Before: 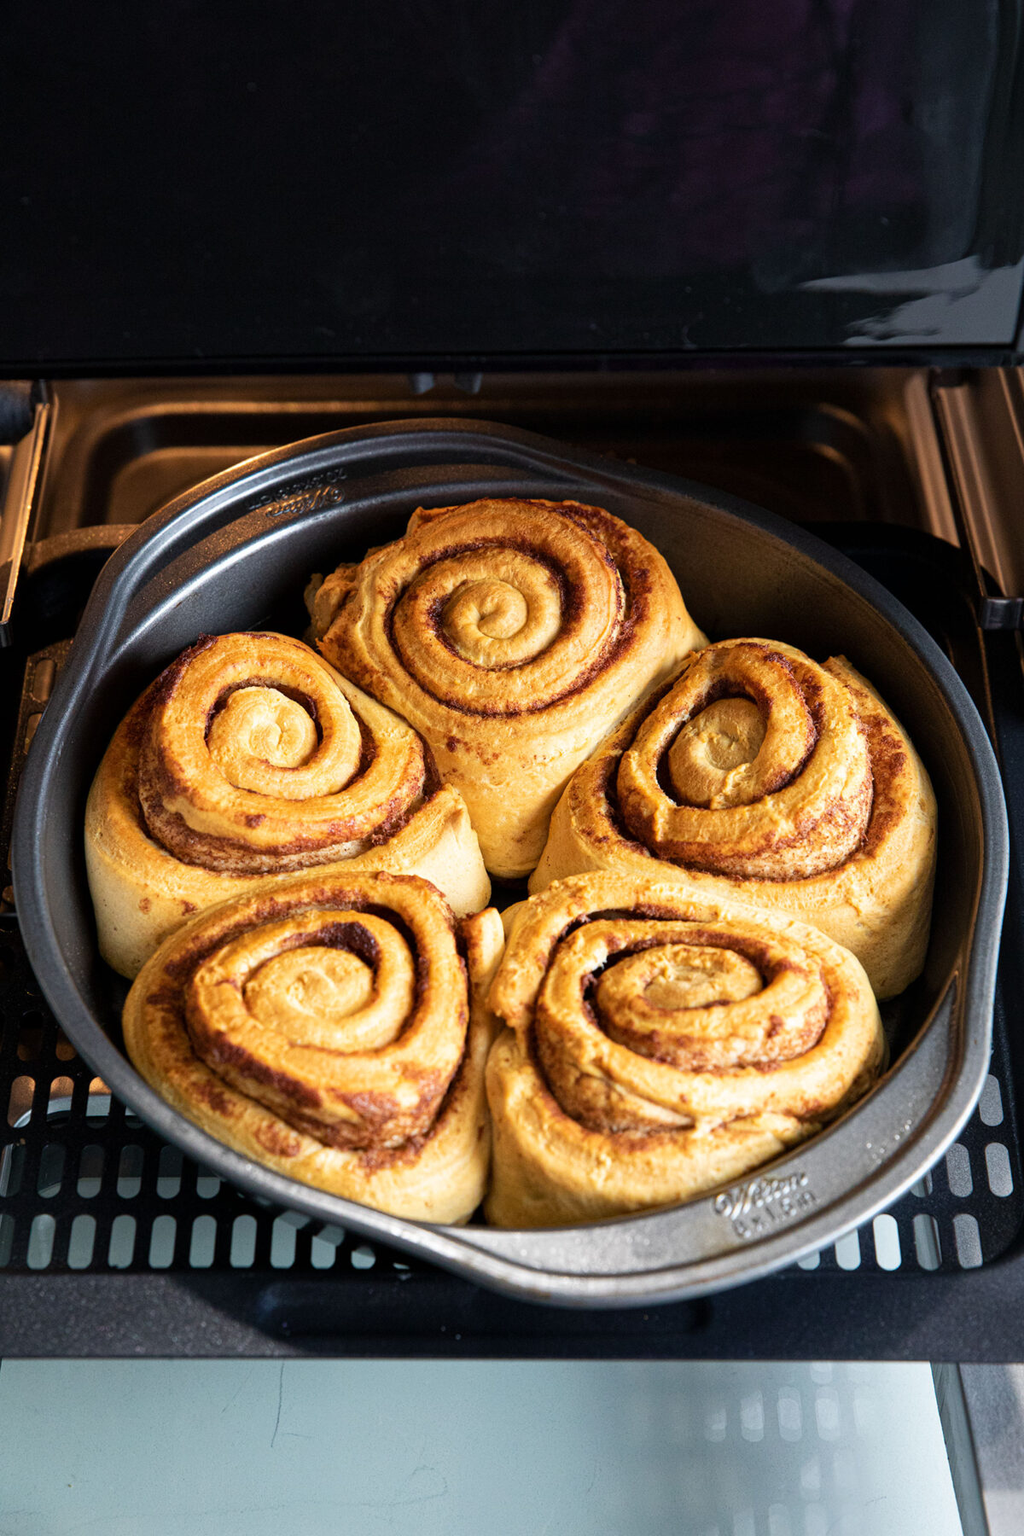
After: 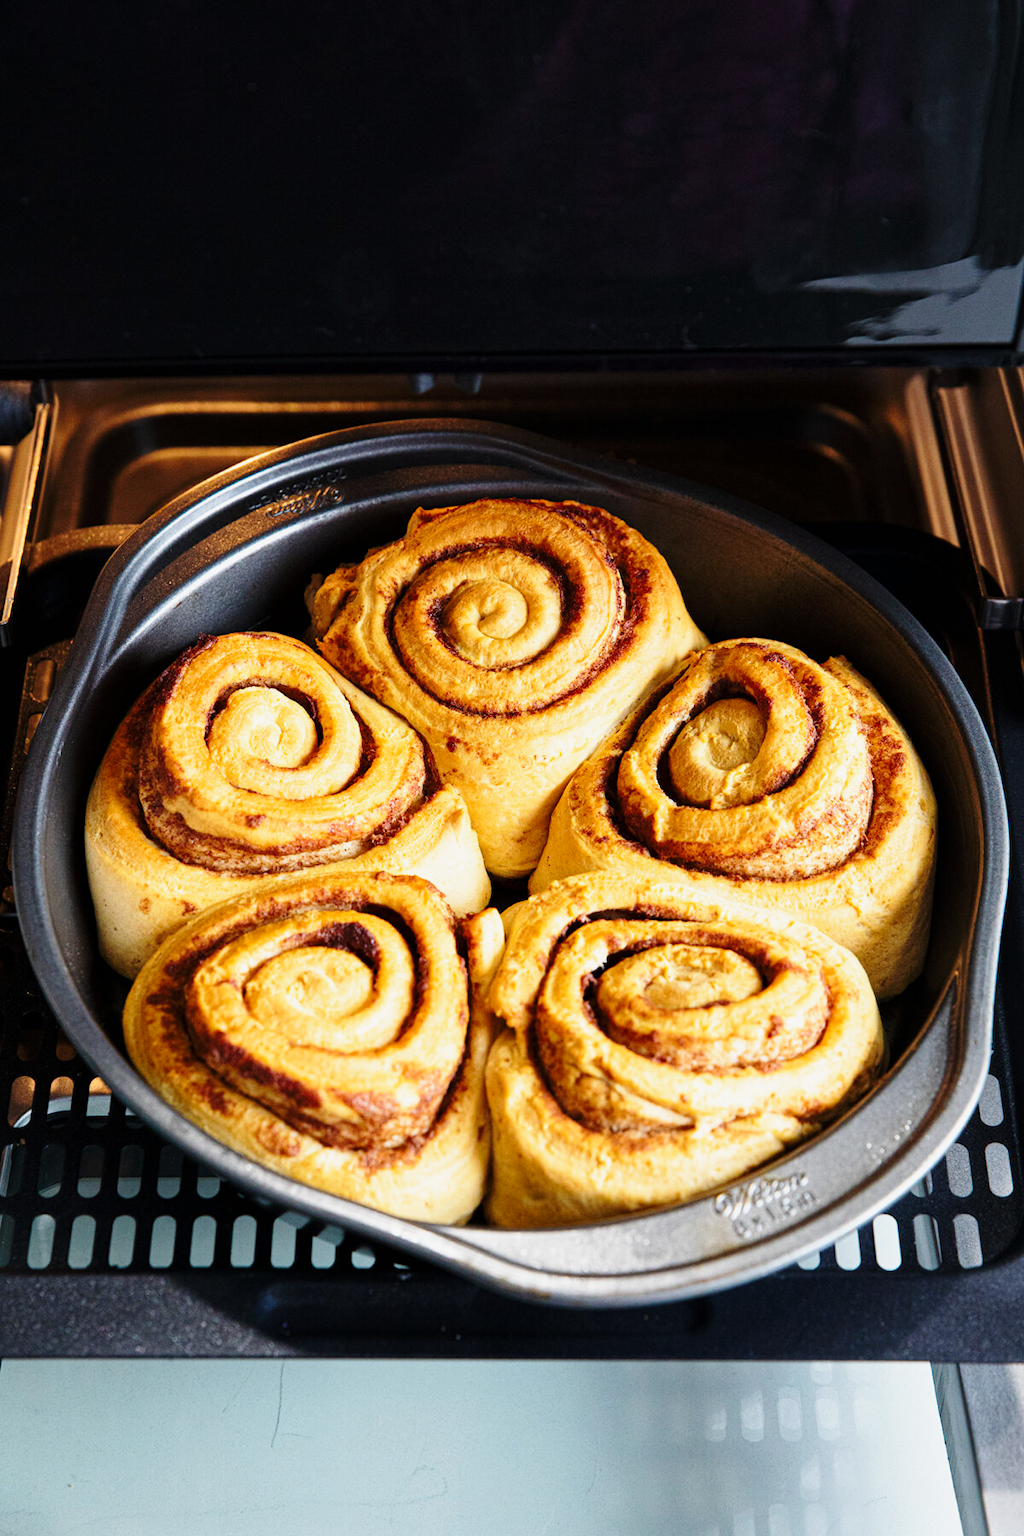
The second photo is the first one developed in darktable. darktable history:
base curve: curves: ch0 [(0, 0) (0.028, 0.03) (0.121, 0.232) (0.46, 0.748) (0.859, 0.968) (1, 1)], exposure shift 0.01, preserve colors none
exposure: exposure -0.399 EV, compensate highlight preservation false
